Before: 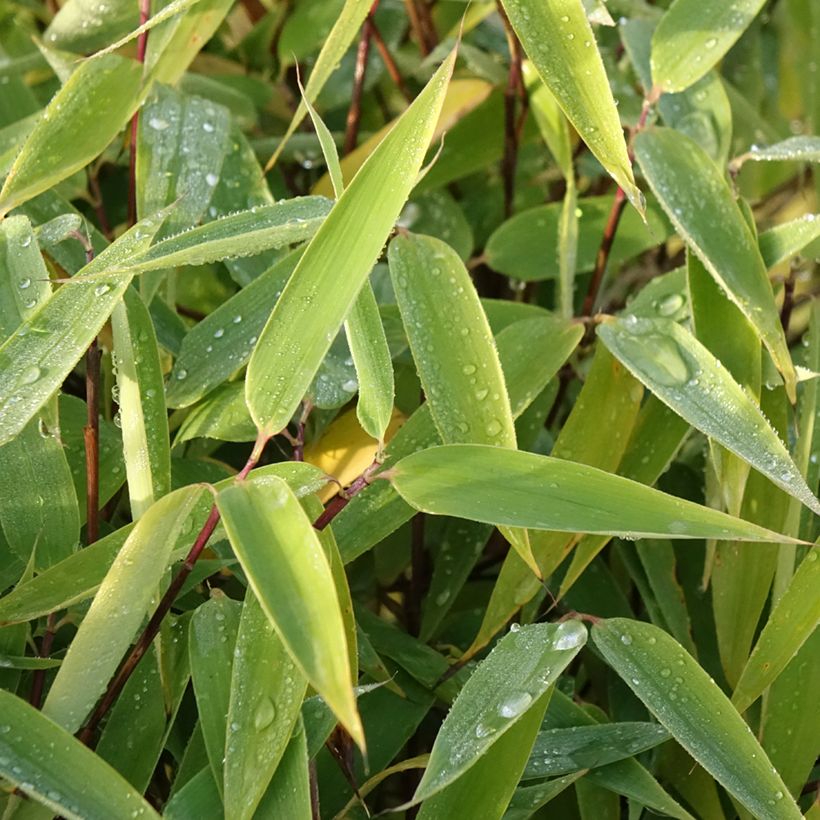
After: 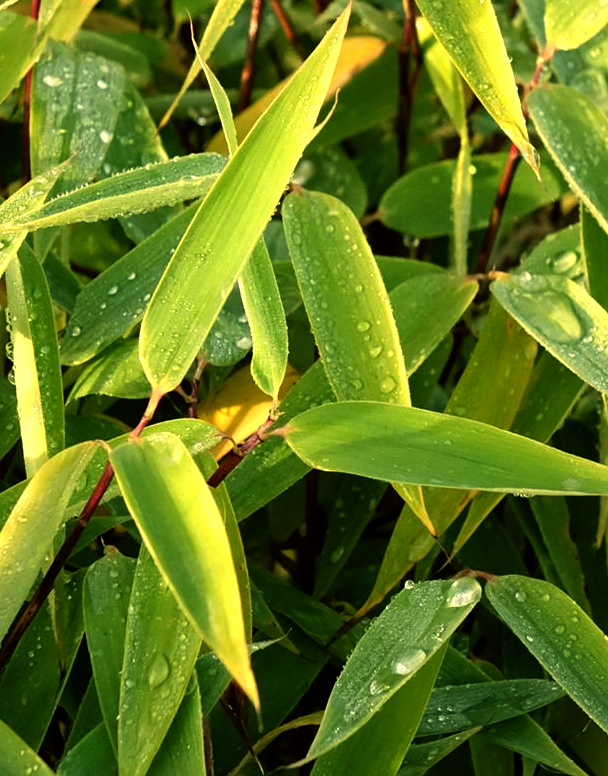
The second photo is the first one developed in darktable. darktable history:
crop and rotate: left 13.15%, top 5.251%, right 12.609%
color balance: mode lift, gamma, gain (sRGB), lift [1.014, 0.966, 0.918, 0.87], gamma [0.86, 0.734, 0.918, 0.976], gain [1.063, 1.13, 1.063, 0.86]
